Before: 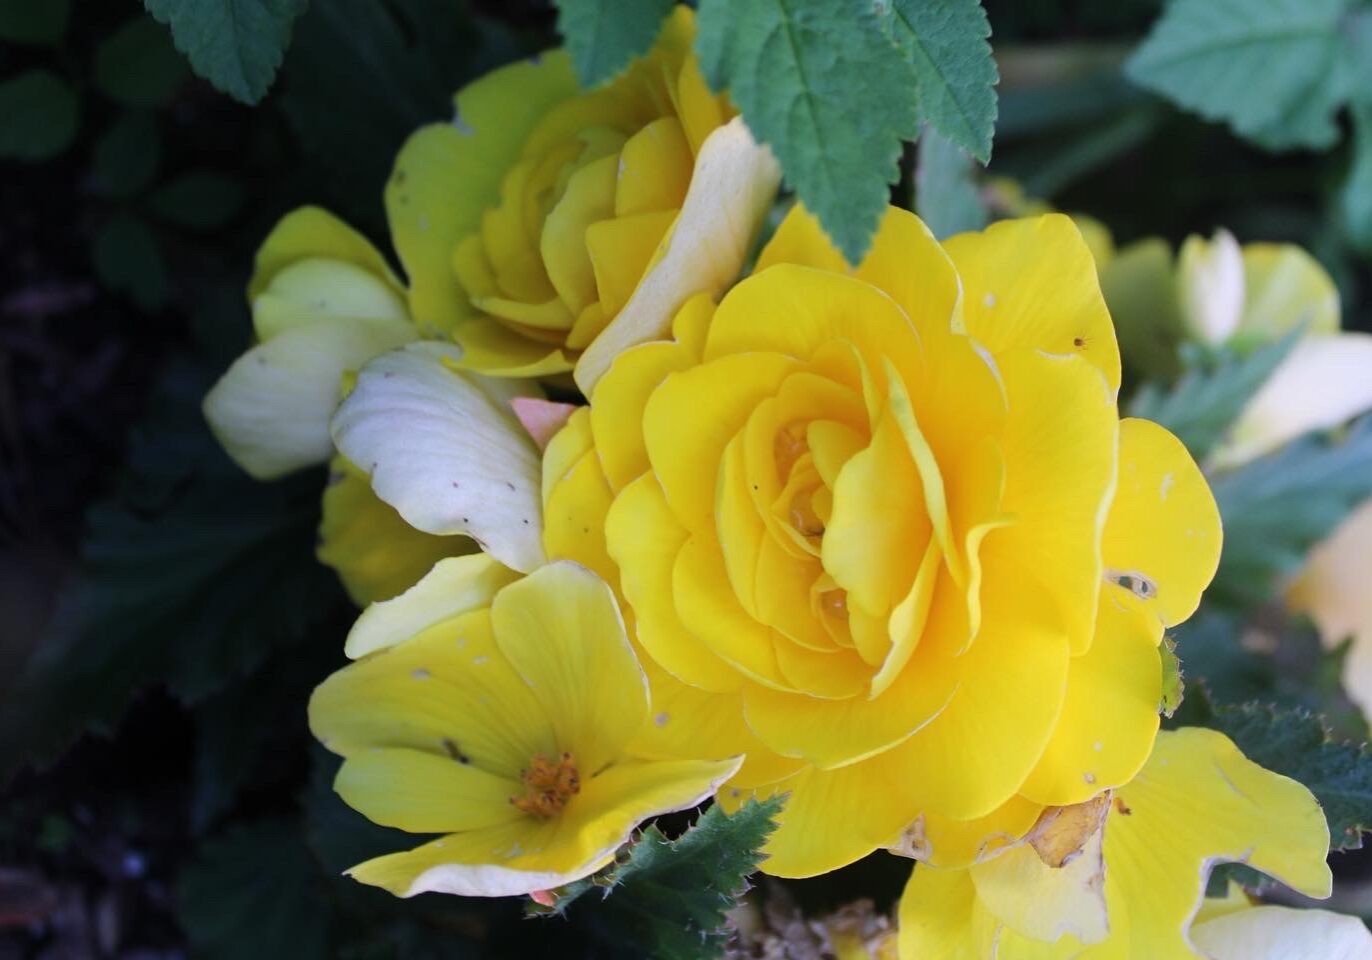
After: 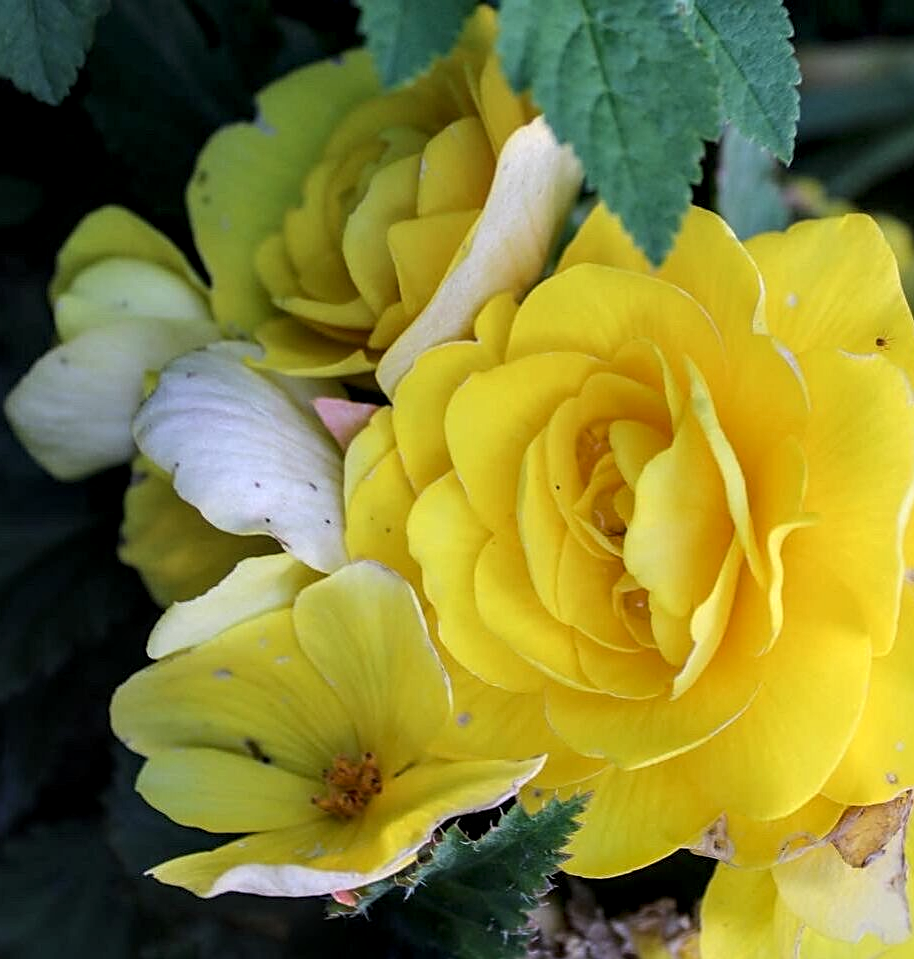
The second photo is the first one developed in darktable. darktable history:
crop and rotate: left 14.436%, right 18.898%
sharpen: on, module defaults
local contrast: detail 150%
